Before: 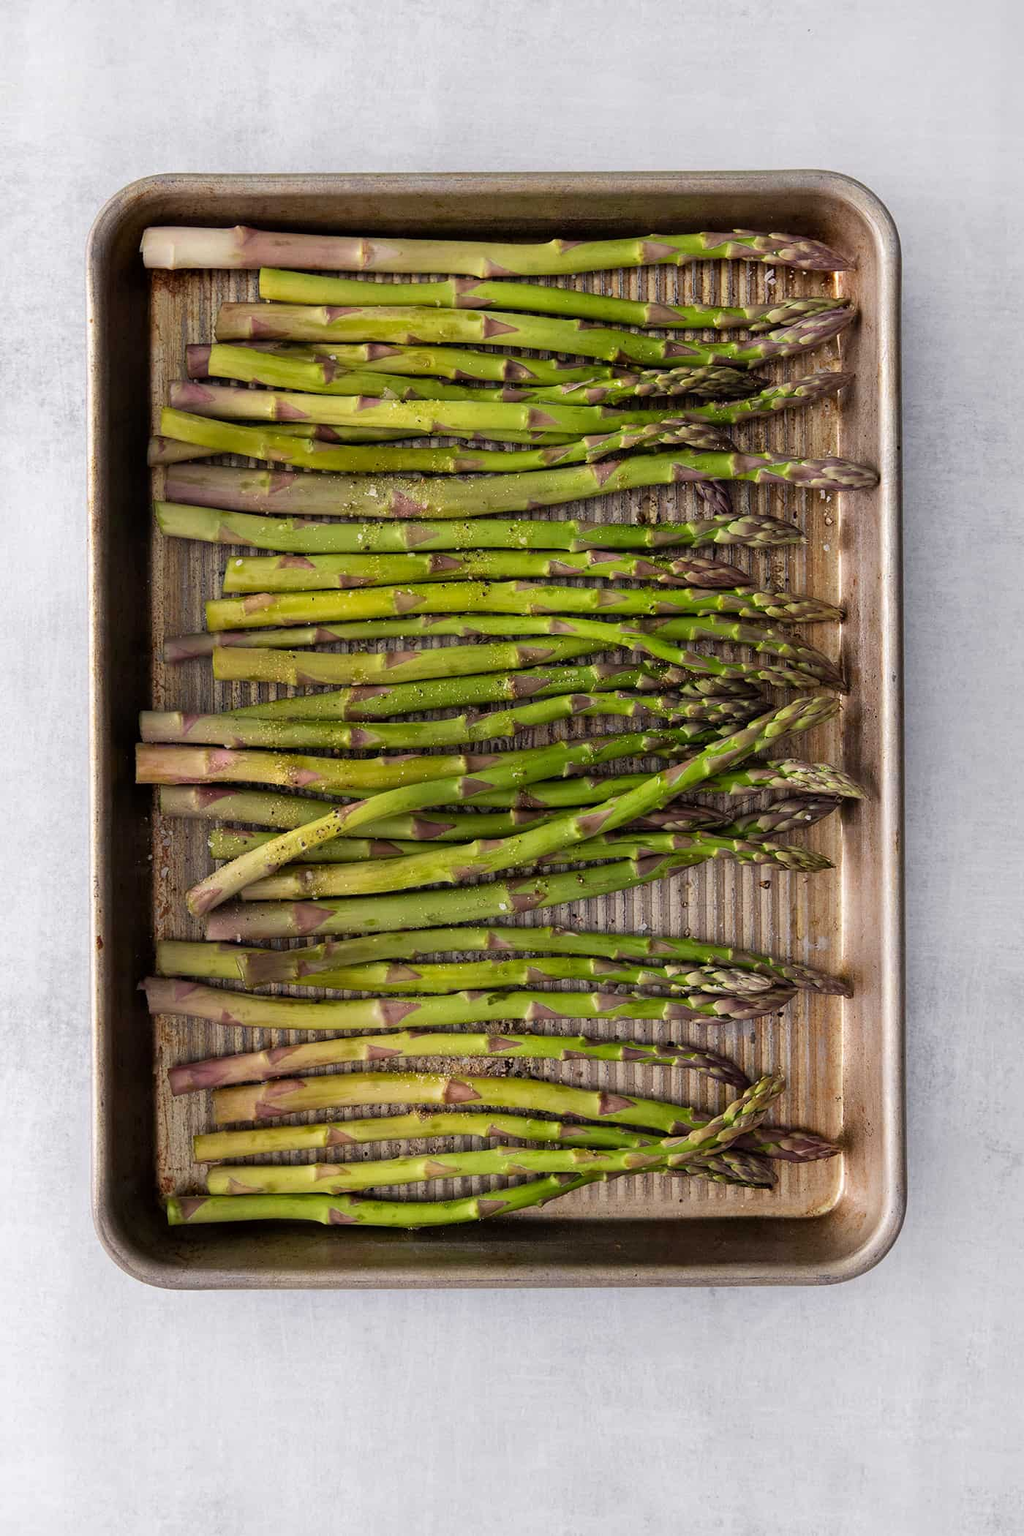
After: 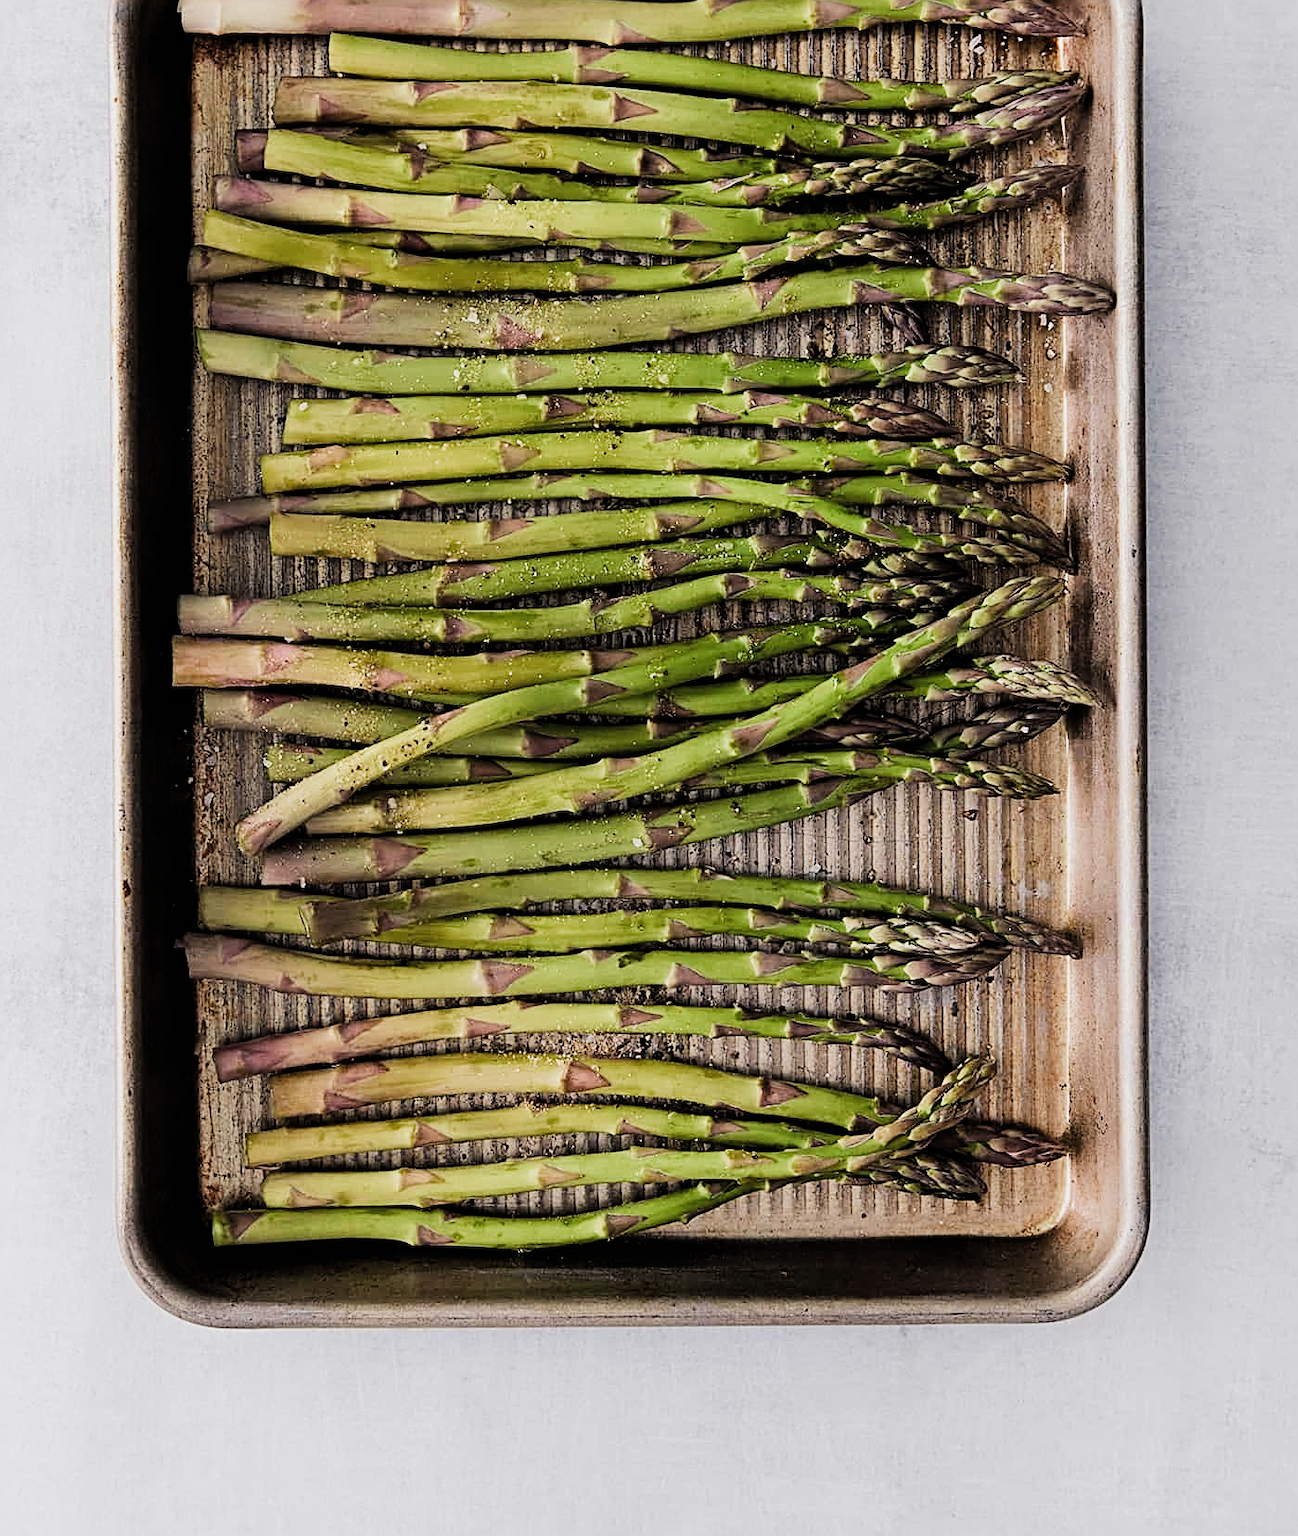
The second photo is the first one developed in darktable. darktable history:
filmic rgb: black relative exposure -7.65 EV, white relative exposure 4.56 EV, hardness 3.61, color science v4 (2020)
crop and rotate: top 15.783%, bottom 5.336%
tone equalizer: -8 EV -0.762 EV, -7 EV -0.674 EV, -6 EV -0.58 EV, -5 EV -0.376 EV, -3 EV 0.371 EV, -2 EV 0.6 EV, -1 EV 0.678 EV, +0 EV 0.762 EV, edges refinement/feathering 500, mask exposure compensation -1.57 EV, preserve details no
sharpen: radius 2.594, amount 0.686
